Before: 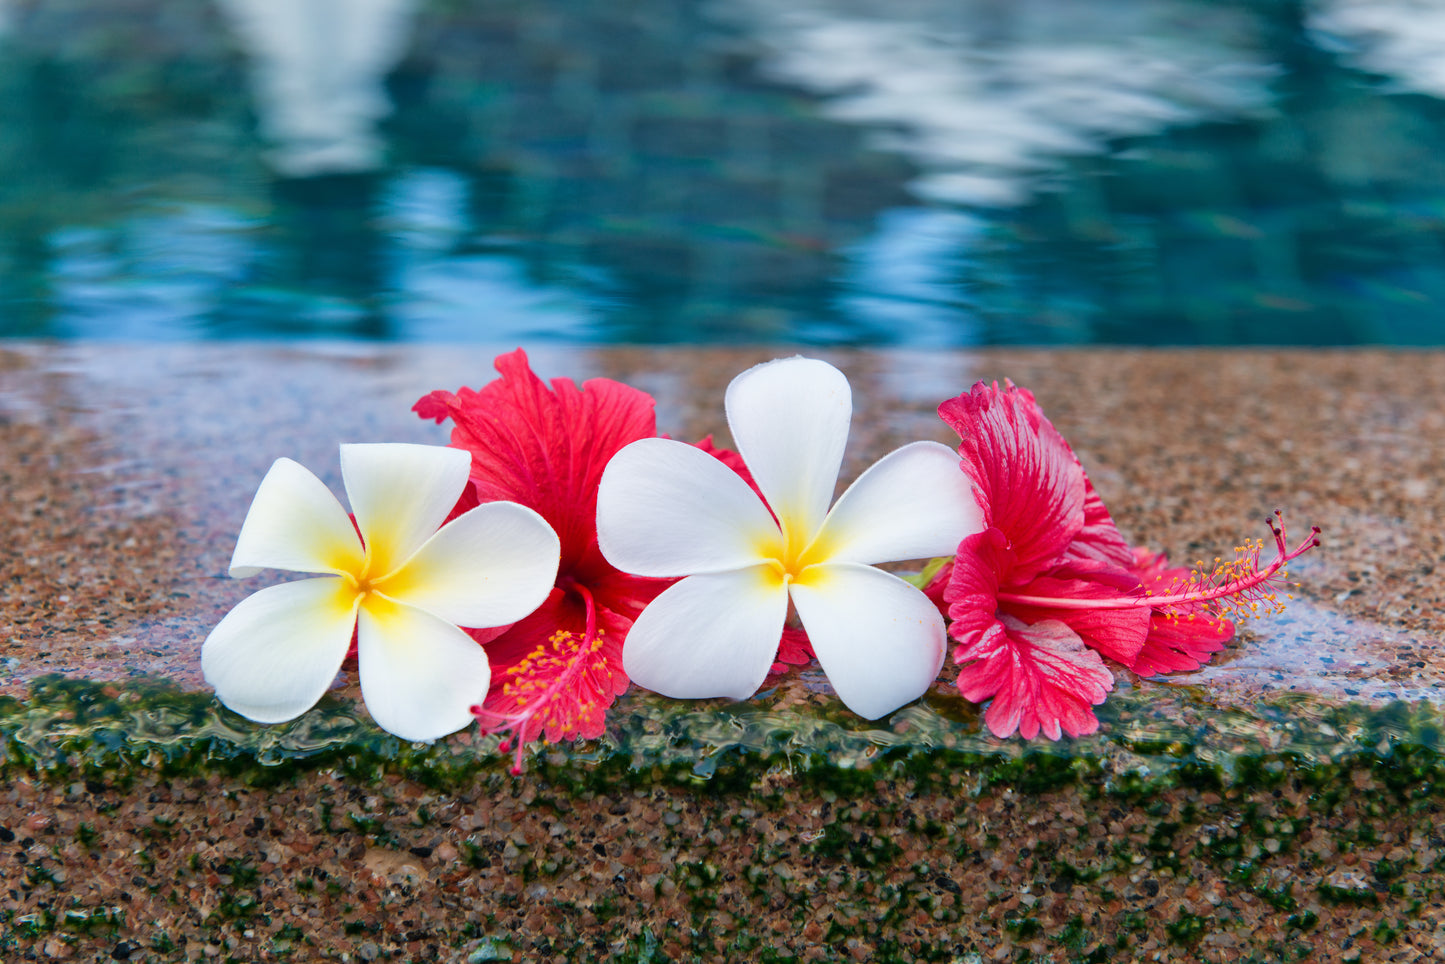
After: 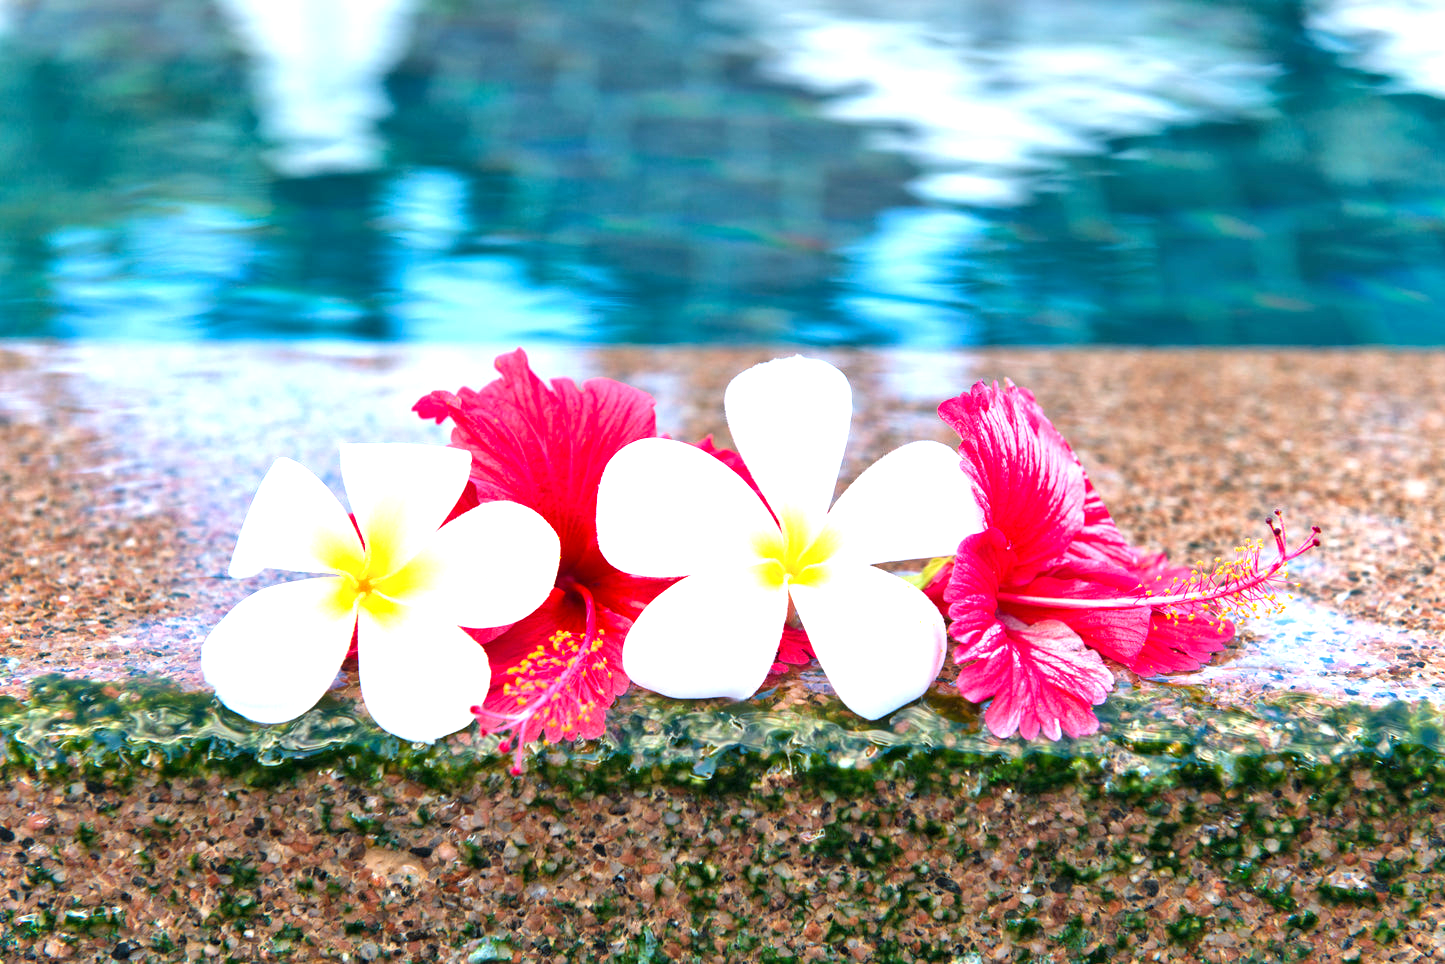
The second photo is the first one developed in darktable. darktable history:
exposure: exposure 1.273 EV, compensate exposure bias true, compensate highlight preservation false
shadows and highlights: shadows 74.93, highlights -25.57, soften with gaussian
